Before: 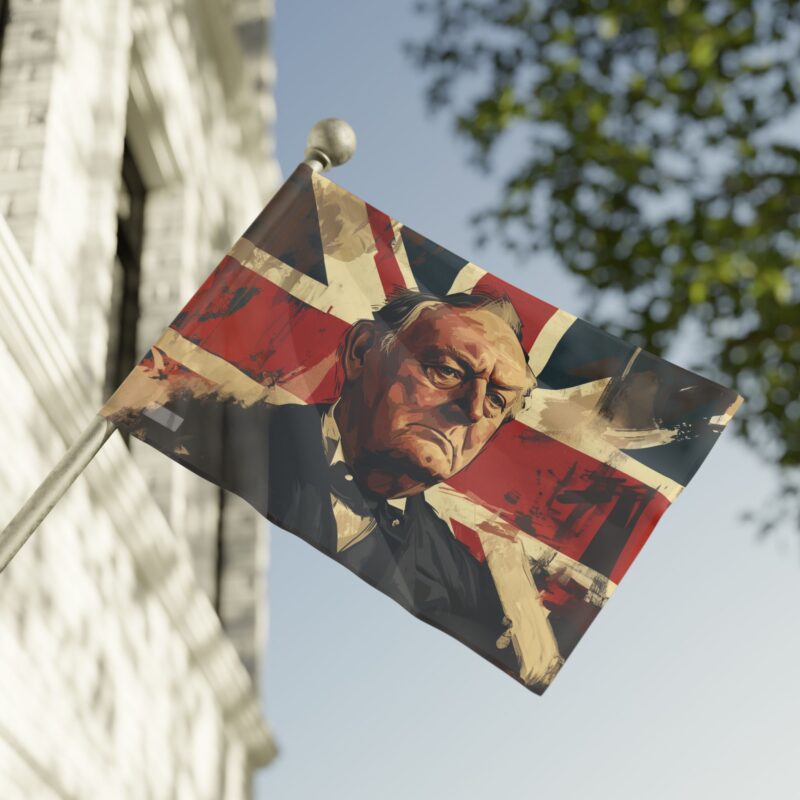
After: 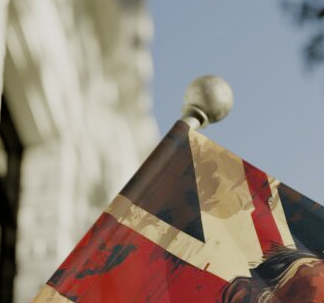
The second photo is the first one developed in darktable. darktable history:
color balance rgb: perceptual saturation grading › global saturation 20%, perceptual saturation grading › highlights -25%, perceptual saturation grading › shadows 25%
crop: left 15.452%, top 5.459%, right 43.956%, bottom 56.62%
filmic rgb: black relative exposure -5 EV, hardness 2.88, contrast 1.1, highlights saturation mix -20%
